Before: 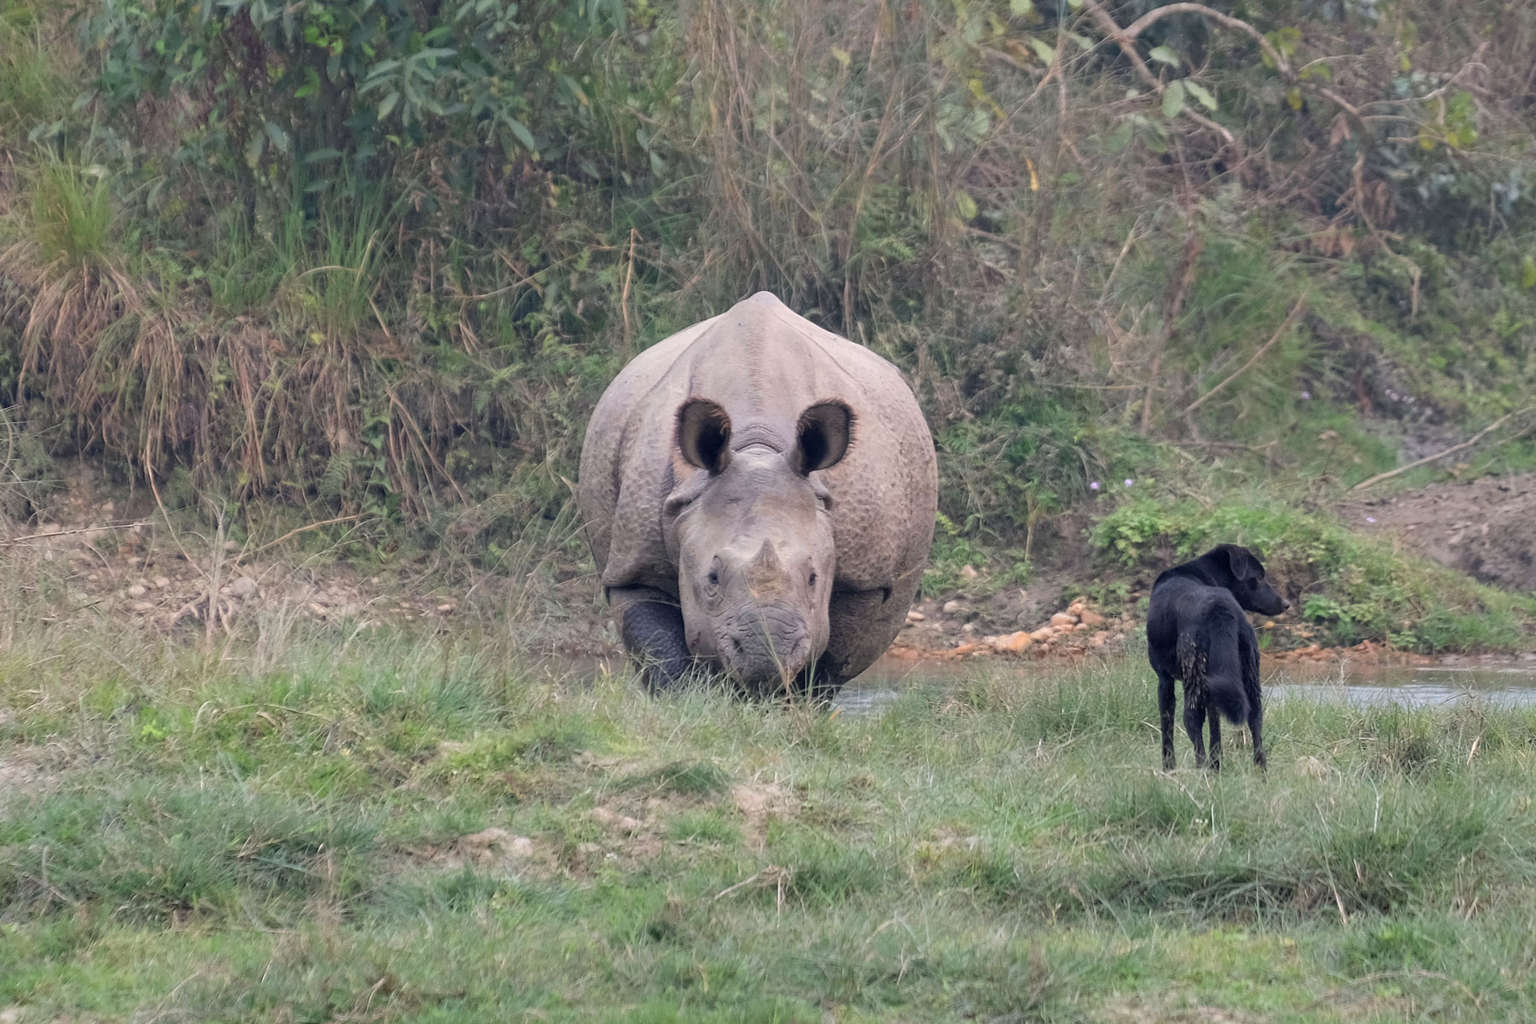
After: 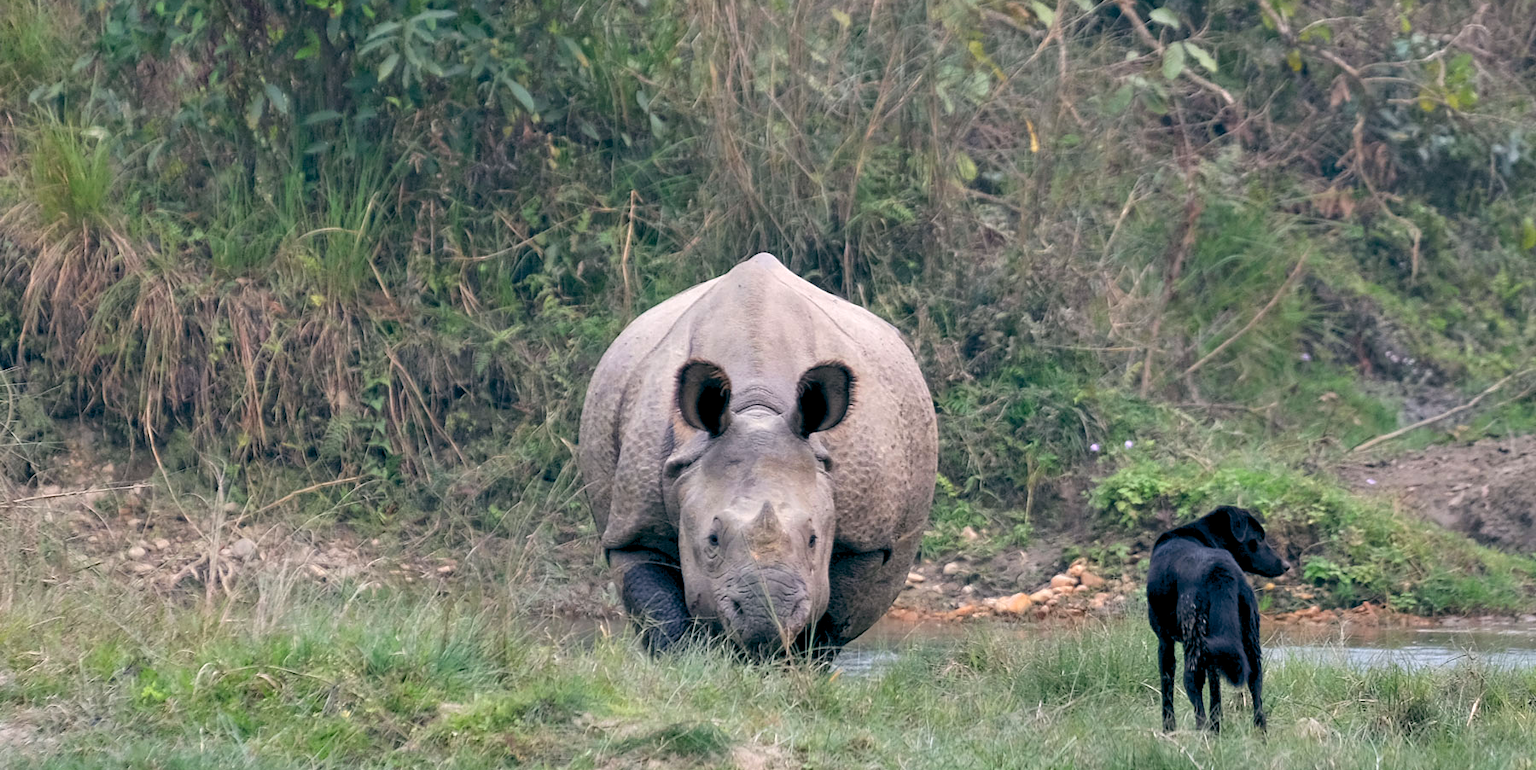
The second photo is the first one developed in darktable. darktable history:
crop: top 3.812%, bottom 20.877%
contrast equalizer: y [[0.6 ×6], [0.55 ×6], [0 ×6], [0 ×6], [0 ×6]], mix 0.545
color balance rgb: global offset › luminance -0.32%, global offset › chroma 0.112%, global offset › hue 164.63°, perceptual saturation grading › global saturation 9.791%, global vibrance 9.224%
